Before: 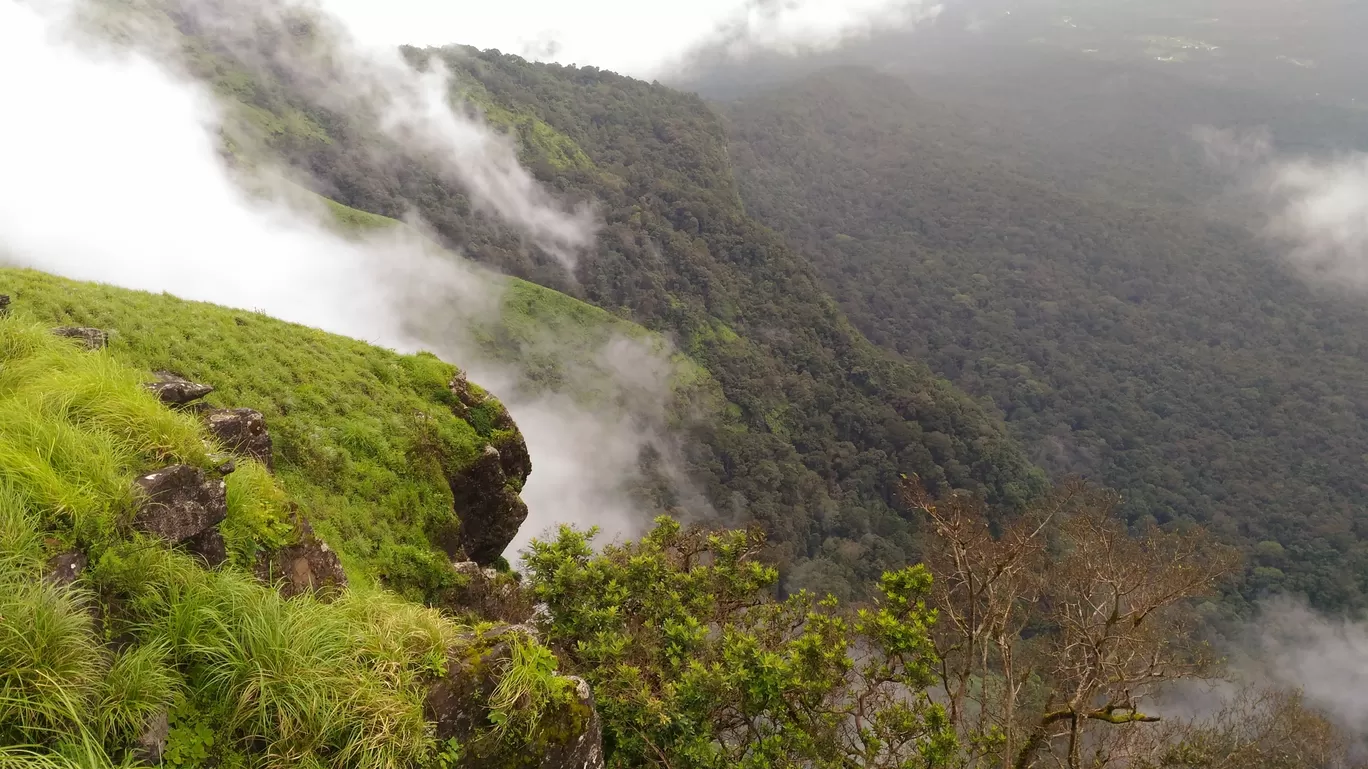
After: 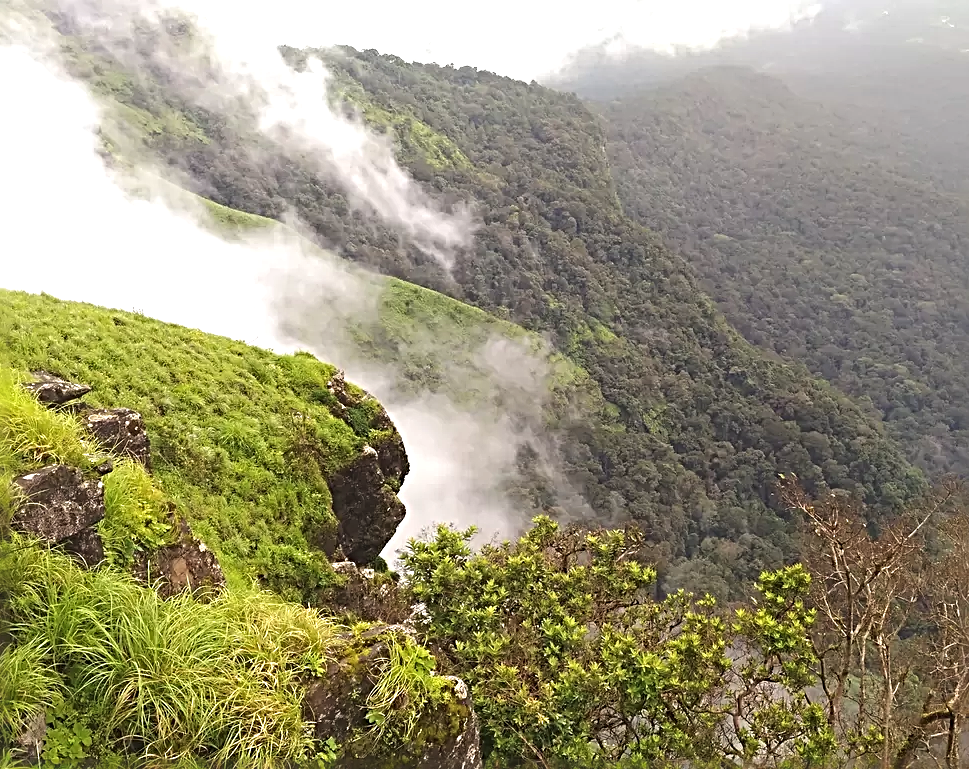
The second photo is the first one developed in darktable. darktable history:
crop and rotate: left 8.963%, right 20.17%
sharpen: radius 3.664, amount 0.927
exposure: black level correction -0.005, exposure 0.614 EV, compensate exposure bias true, compensate highlight preservation false
